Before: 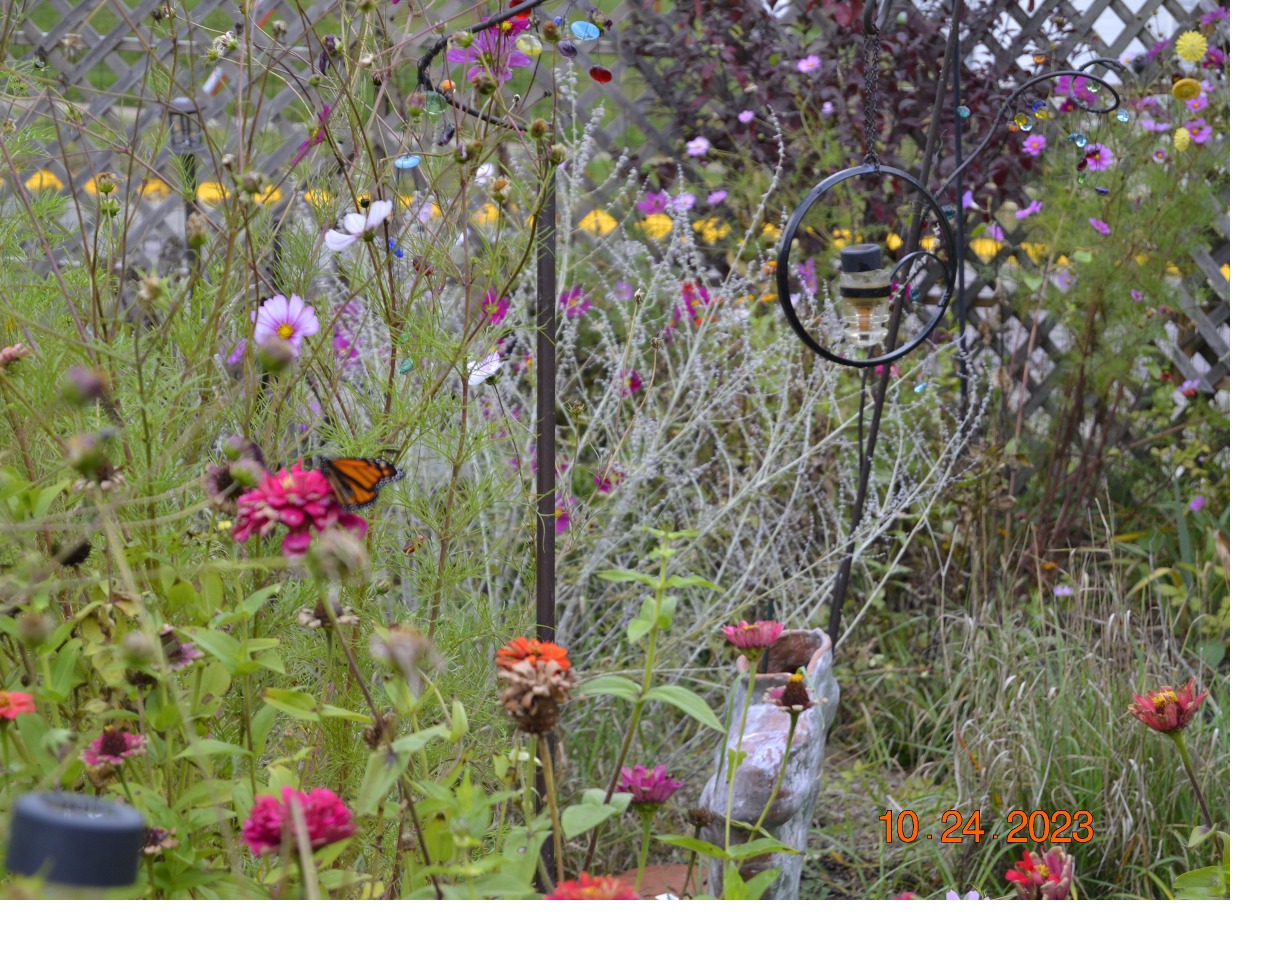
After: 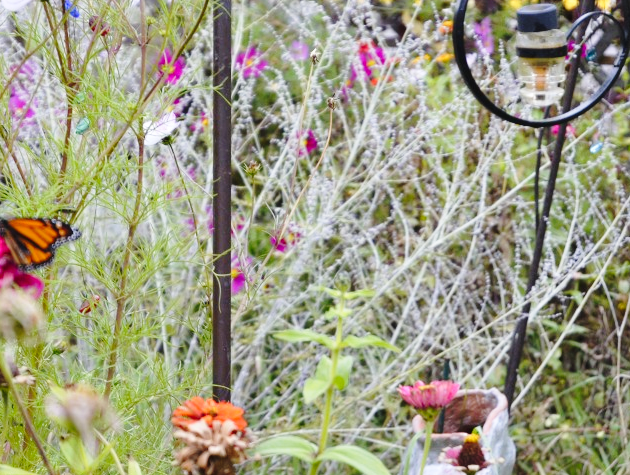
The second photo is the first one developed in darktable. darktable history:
crop: left 25.36%, top 25.101%, right 25.355%, bottom 25.379%
base curve: curves: ch0 [(0, 0) (0.028, 0.03) (0.121, 0.232) (0.46, 0.748) (0.859, 0.968) (1, 1)], preserve colors none
